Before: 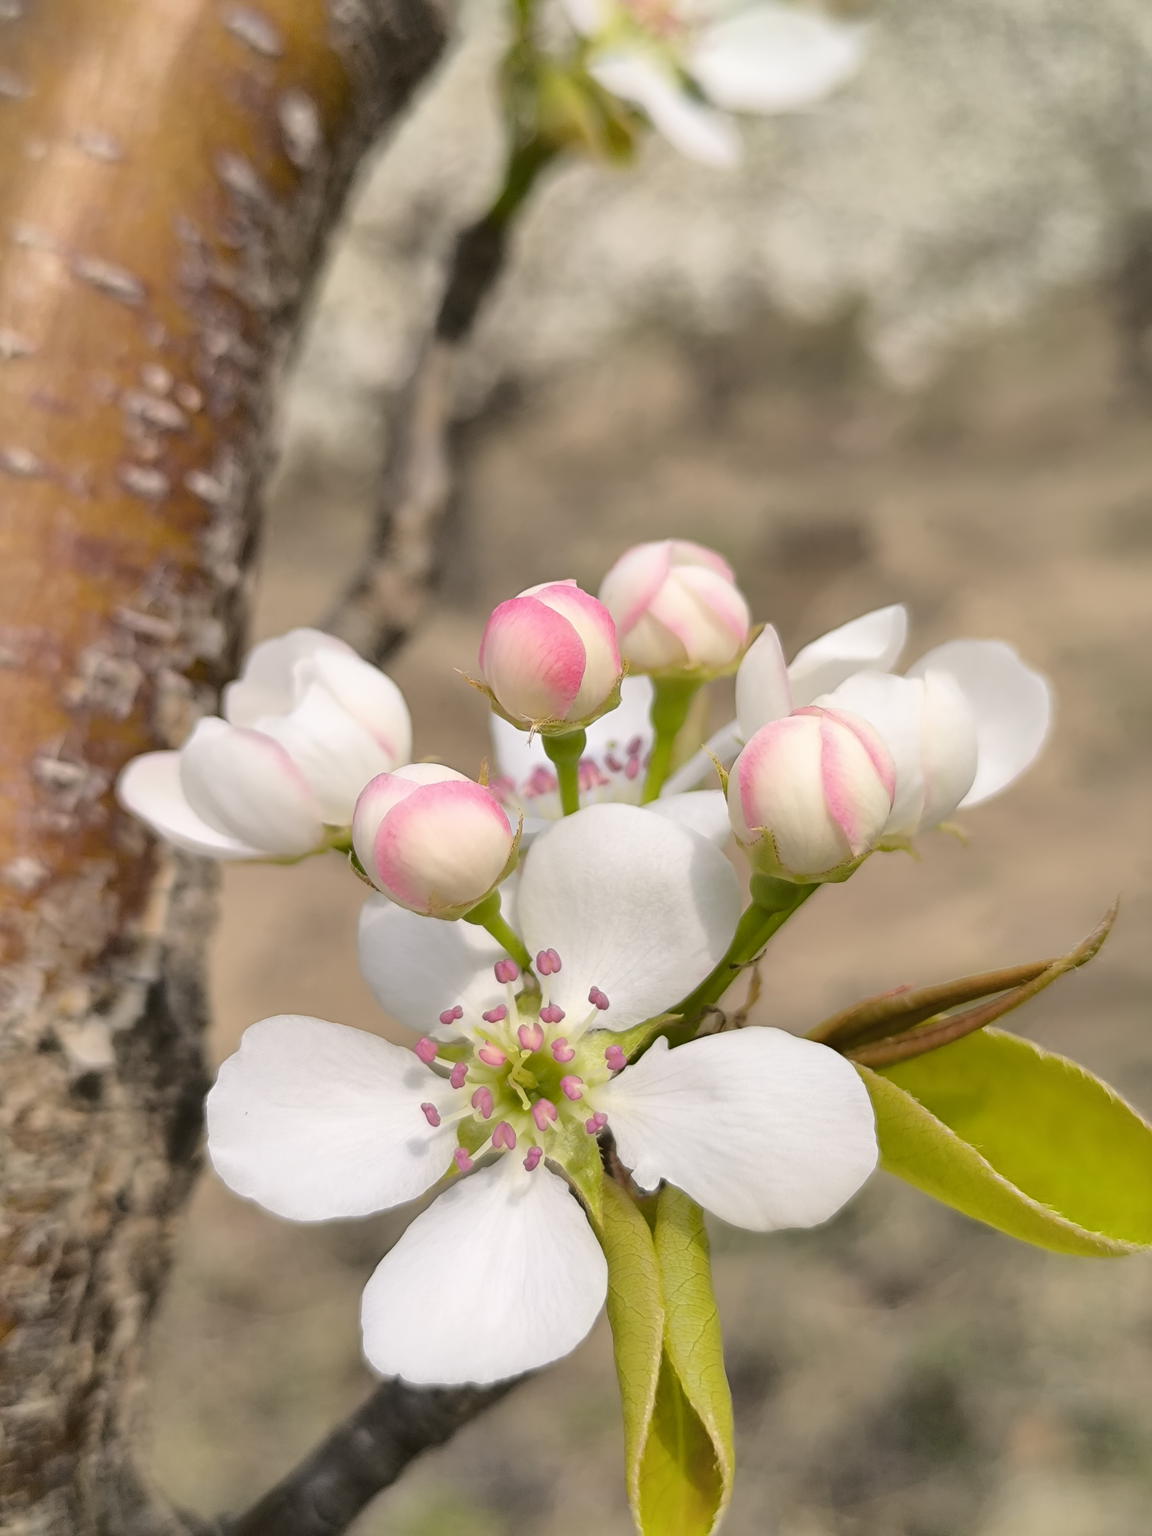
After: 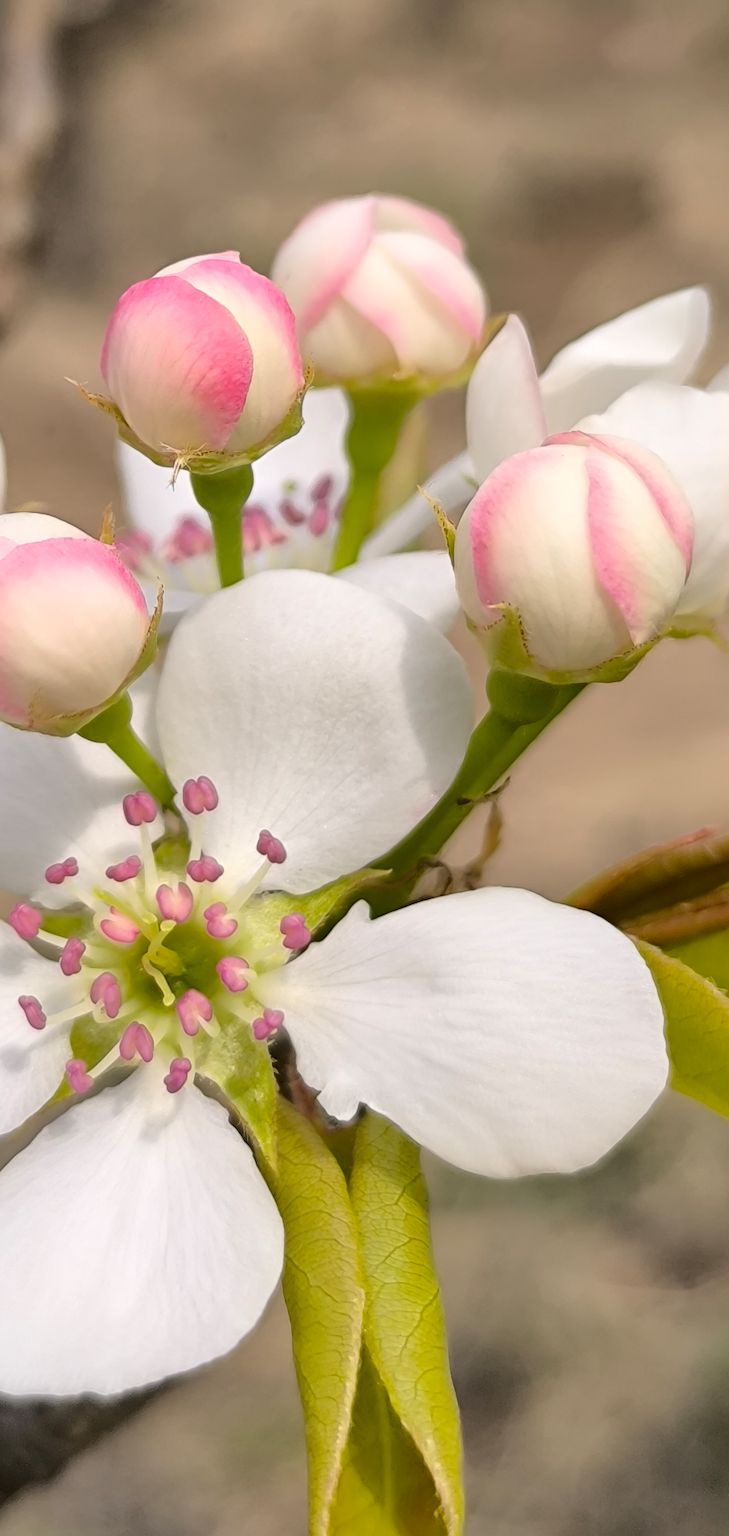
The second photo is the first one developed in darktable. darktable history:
color calibration: gray › normalize channels true, illuminant same as pipeline (D50), adaptation XYZ, x 0.346, y 0.358, temperature 5014.89 K, gamut compression 0.029
crop: left 35.443%, top 26.233%, right 20.025%, bottom 3.429%
local contrast: mode bilateral grid, contrast 20, coarseness 50, detail 119%, midtone range 0.2
